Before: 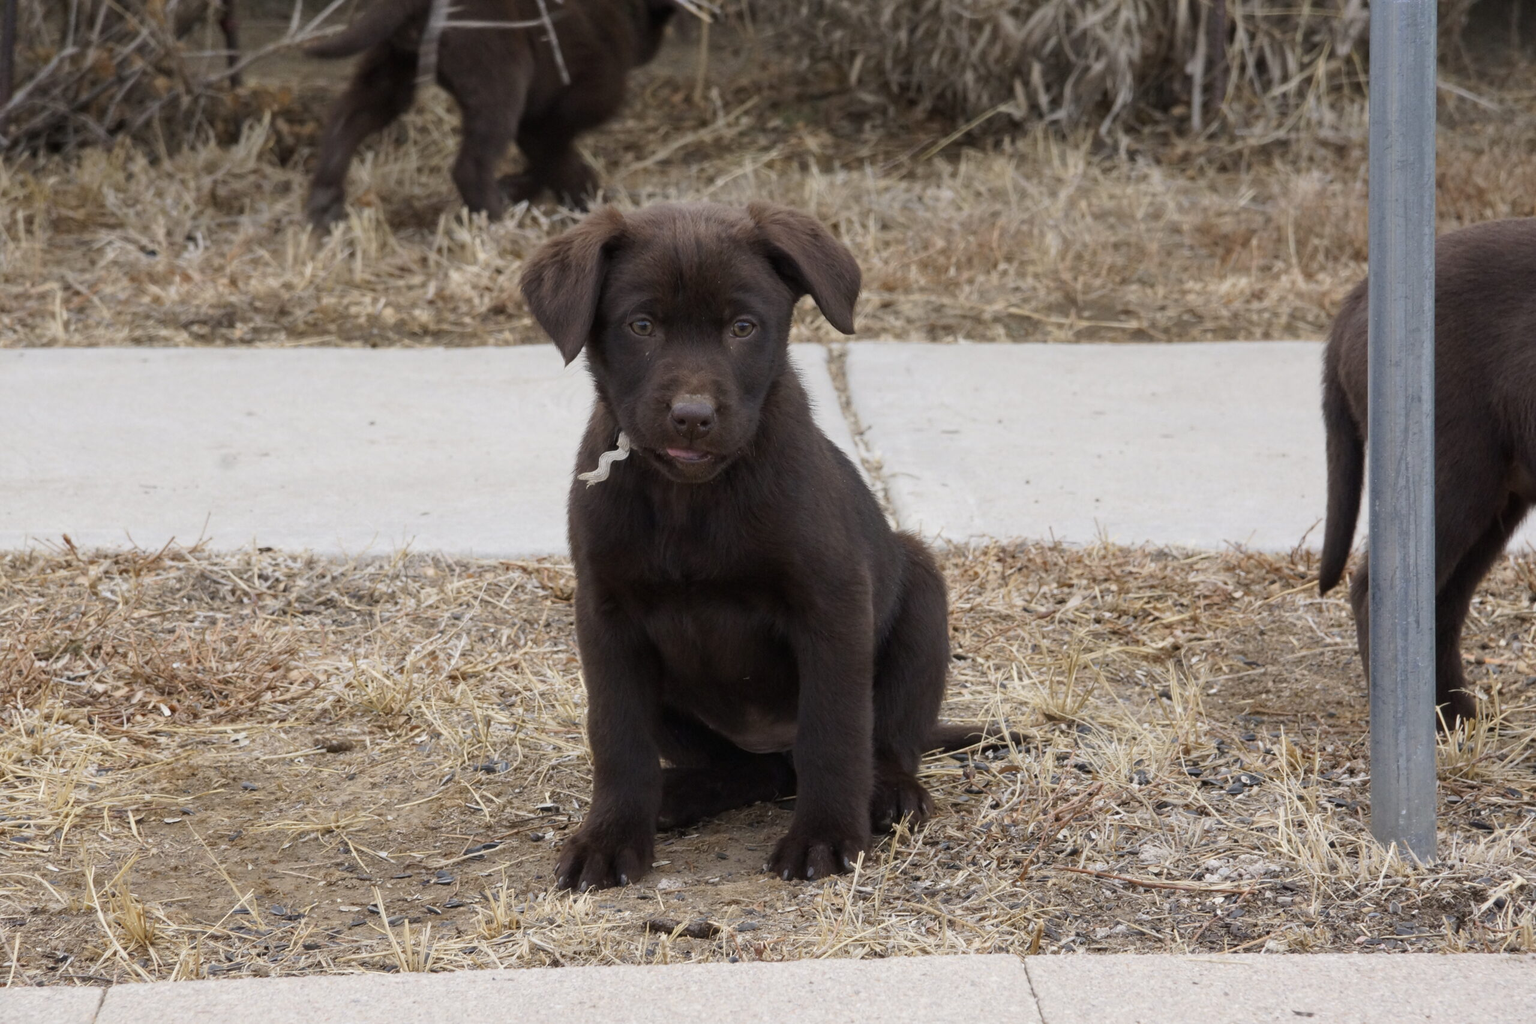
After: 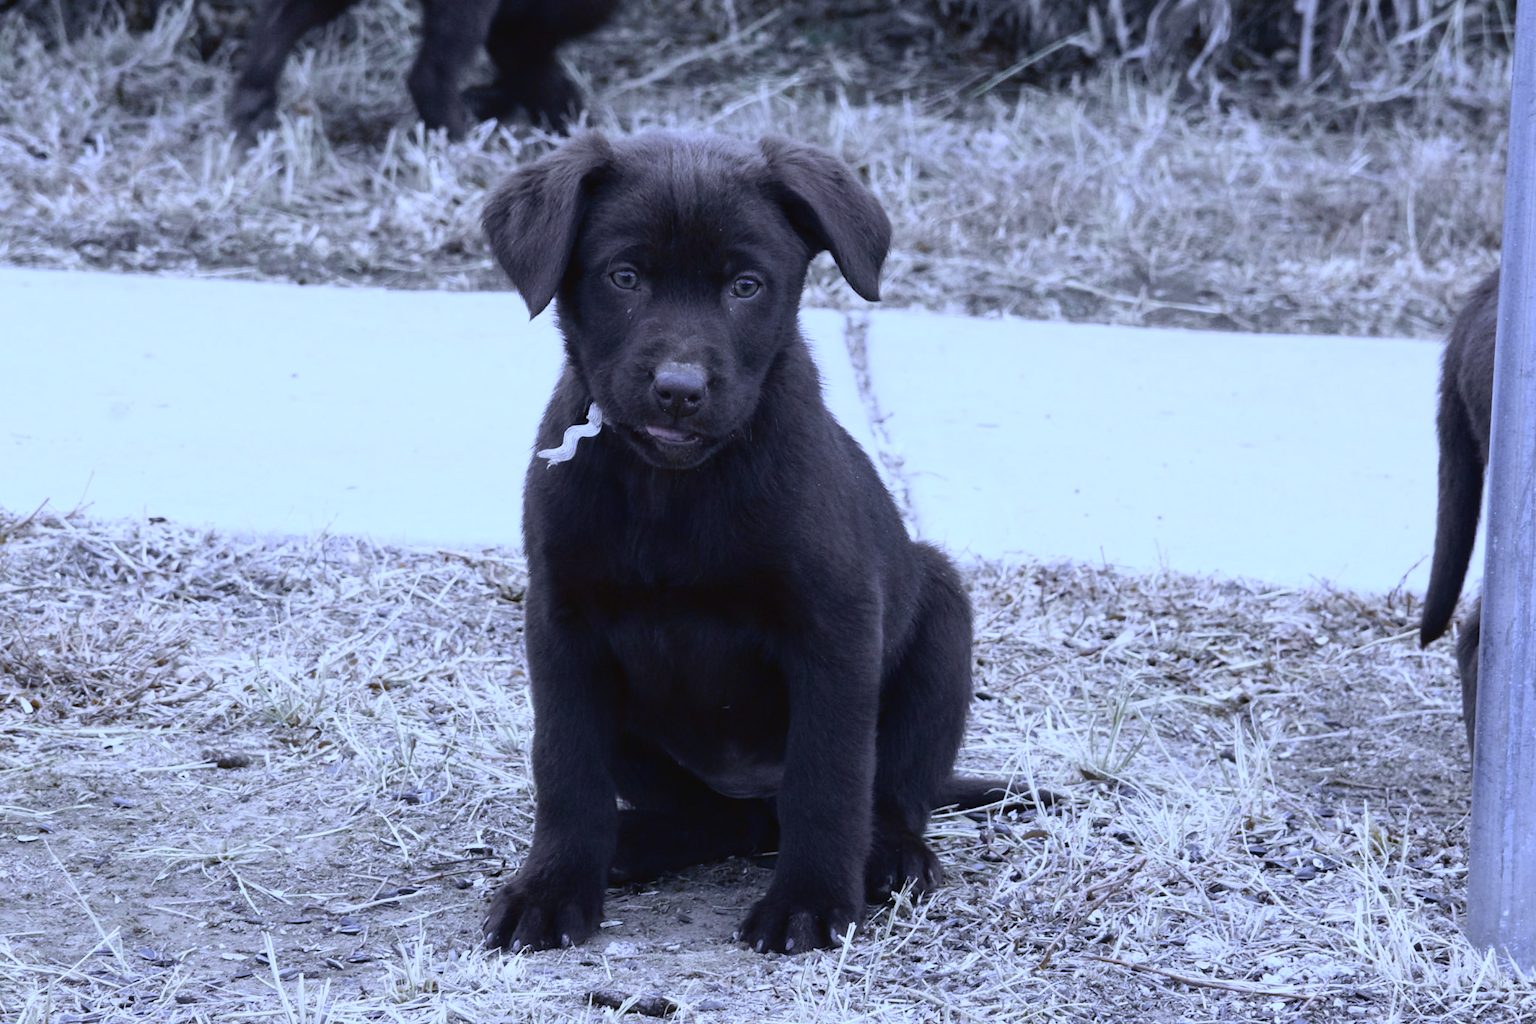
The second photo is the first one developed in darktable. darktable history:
tone curve: curves: ch0 [(0, 0.023) (0.113, 0.084) (0.285, 0.301) (0.673, 0.796) (0.845, 0.932) (0.994, 0.971)]; ch1 [(0, 0) (0.456, 0.437) (0.498, 0.5) (0.57, 0.559) (0.631, 0.639) (1, 1)]; ch2 [(0, 0) (0.417, 0.44) (0.46, 0.453) (0.502, 0.507) (0.55, 0.57) (0.67, 0.712) (1, 1)], color space Lab, independent channels, preserve colors none
white balance: red 0.766, blue 1.537
crop and rotate: angle -3.27°, left 5.211%, top 5.211%, right 4.607%, bottom 4.607%
